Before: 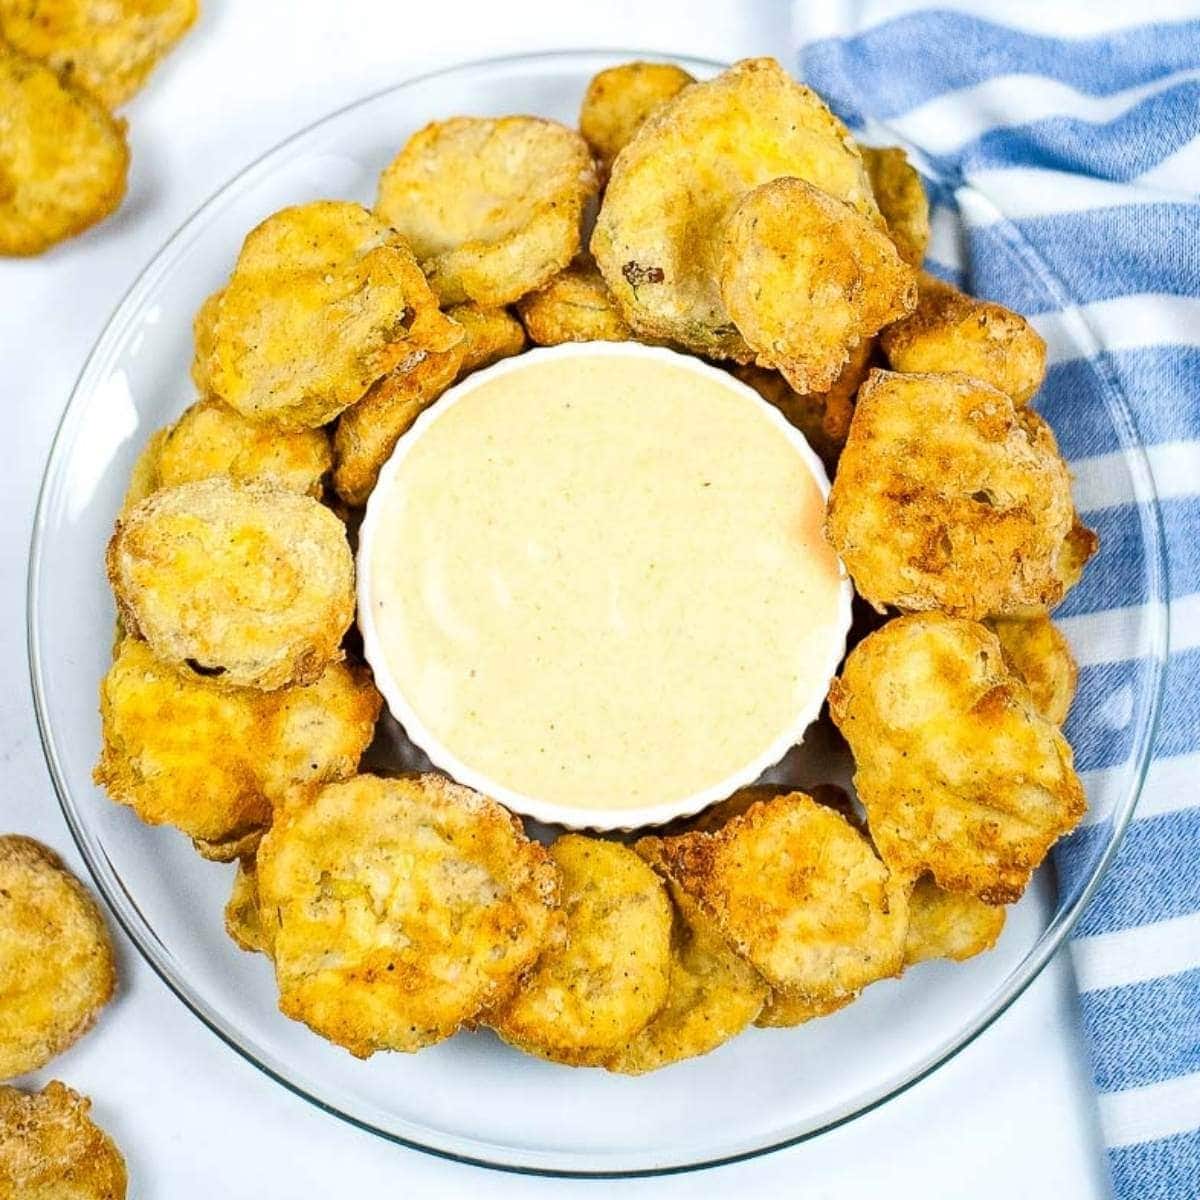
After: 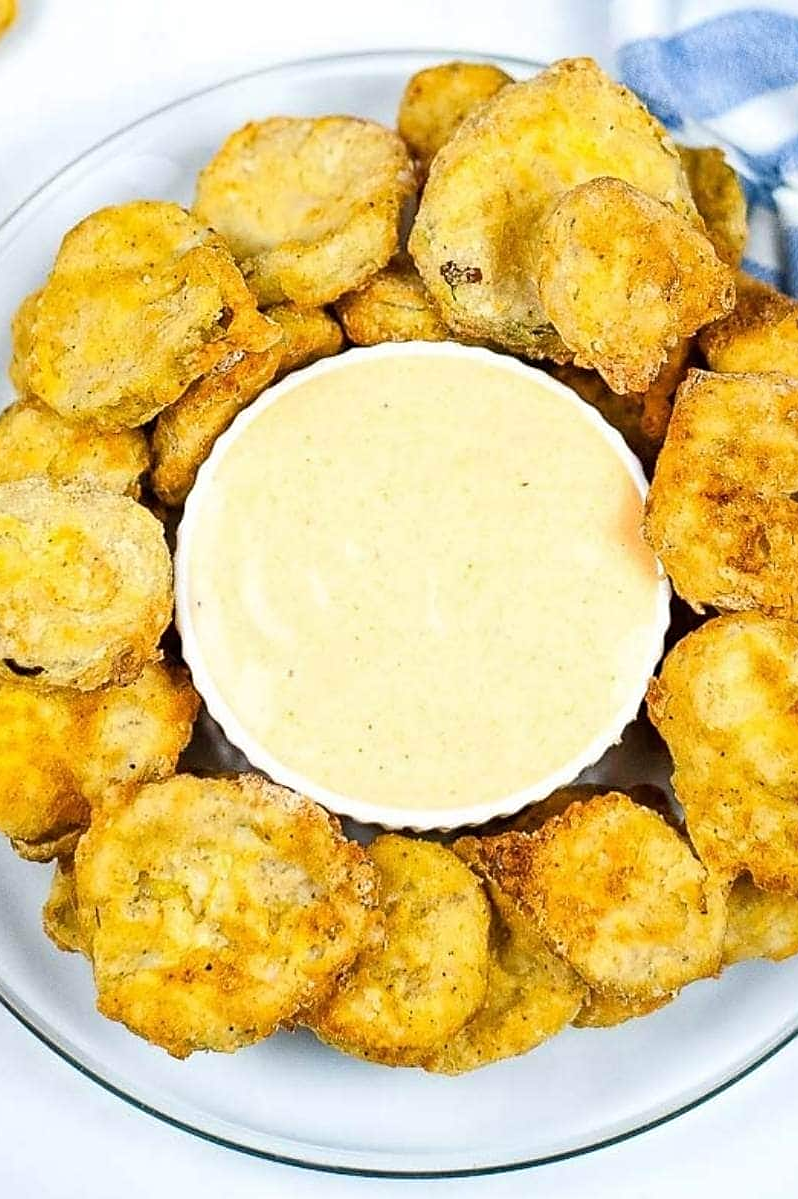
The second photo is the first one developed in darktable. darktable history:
sharpen: radius 1.879, amount 0.4, threshold 1.694
crop and rotate: left 15.198%, right 18.269%
